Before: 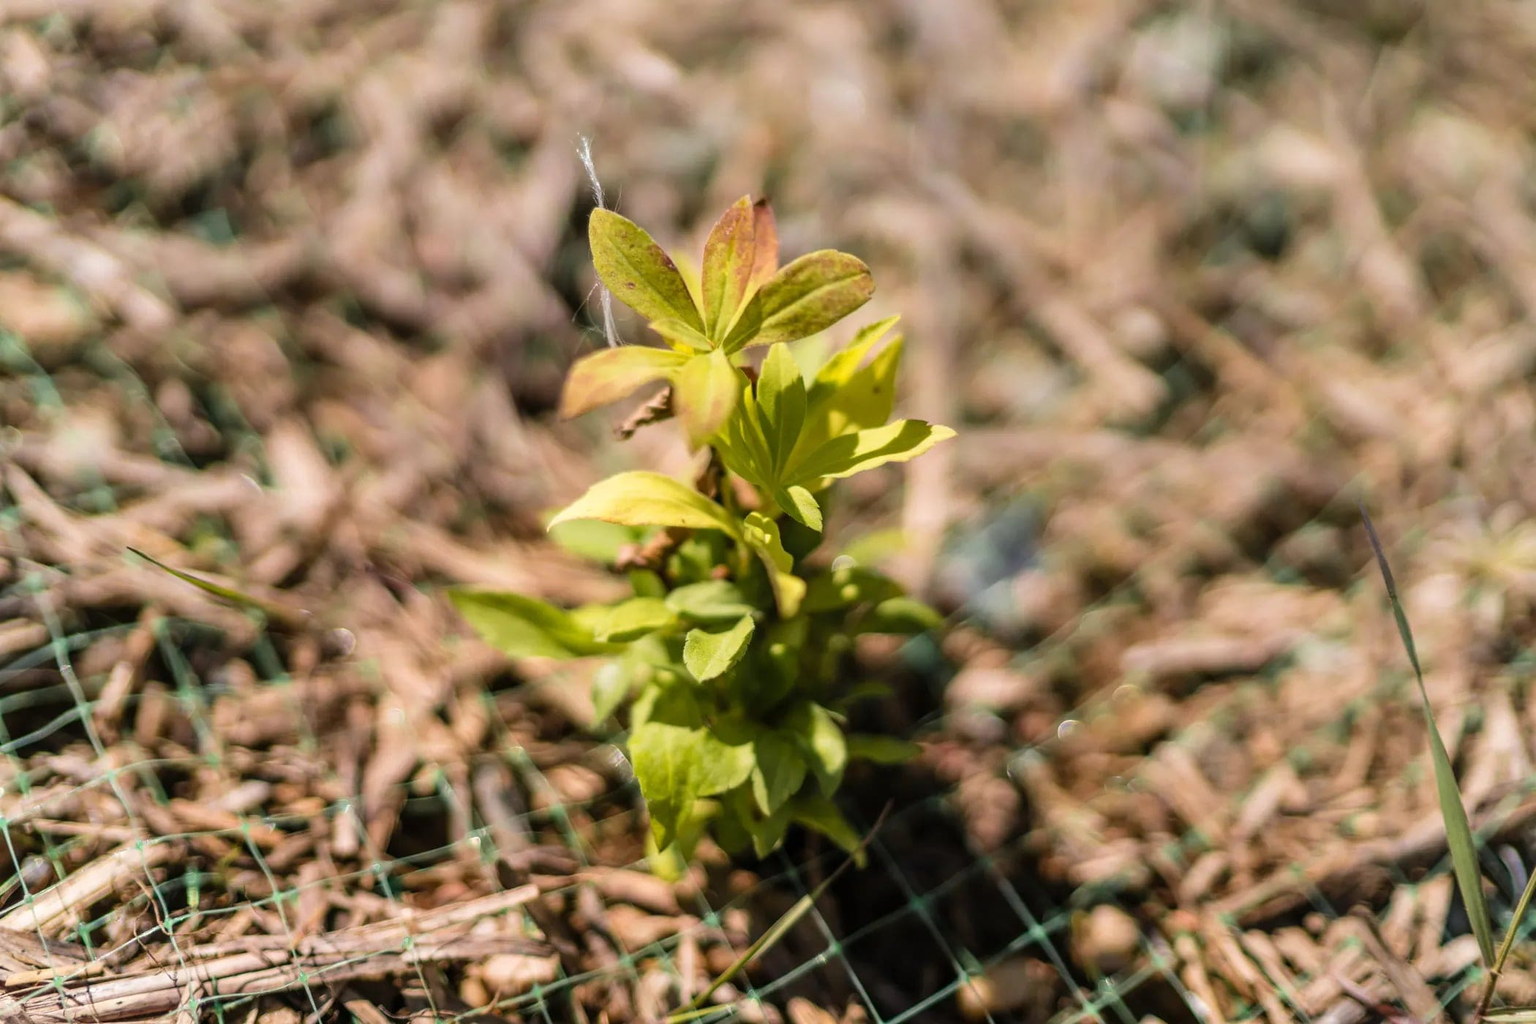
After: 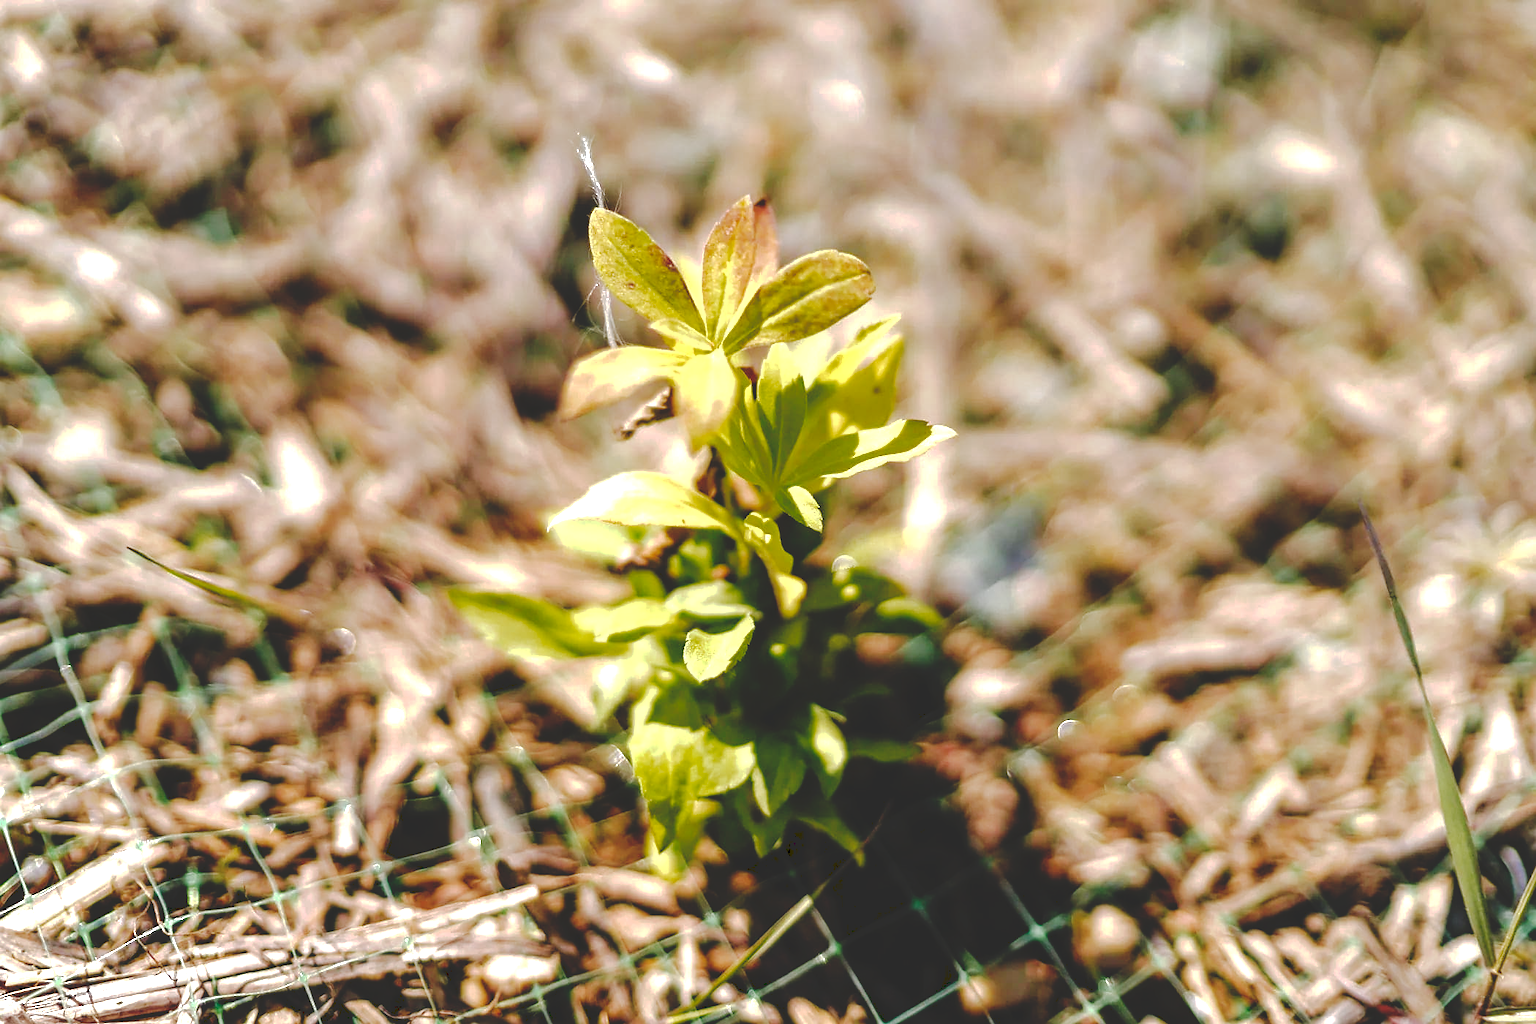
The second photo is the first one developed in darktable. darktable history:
base curve: curves: ch0 [(0, 0) (0.826, 0.587) (1, 1)]
sharpen: radius 1.458, amount 0.398, threshold 1.271
exposure: exposure 0.77 EV, compensate highlight preservation false
tone curve: curves: ch0 [(0, 0) (0.003, 0.169) (0.011, 0.169) (0.025, 0.169) (0.044, 0.173) (0.069, 0.178) (0.1, 0.183) (0.136, 0.185) (0.177, 0.197) (0.224, 0.227) (0.277, 0.292) (0.335, 0.391) (0.399, 0.491) (0.468, 0.592) (0.543, 0.672) (0.623, 0.734) (0.709, 0.785) (0.801, 0.844) (0.898, 0.893) (1, 1)], preserve colors none
